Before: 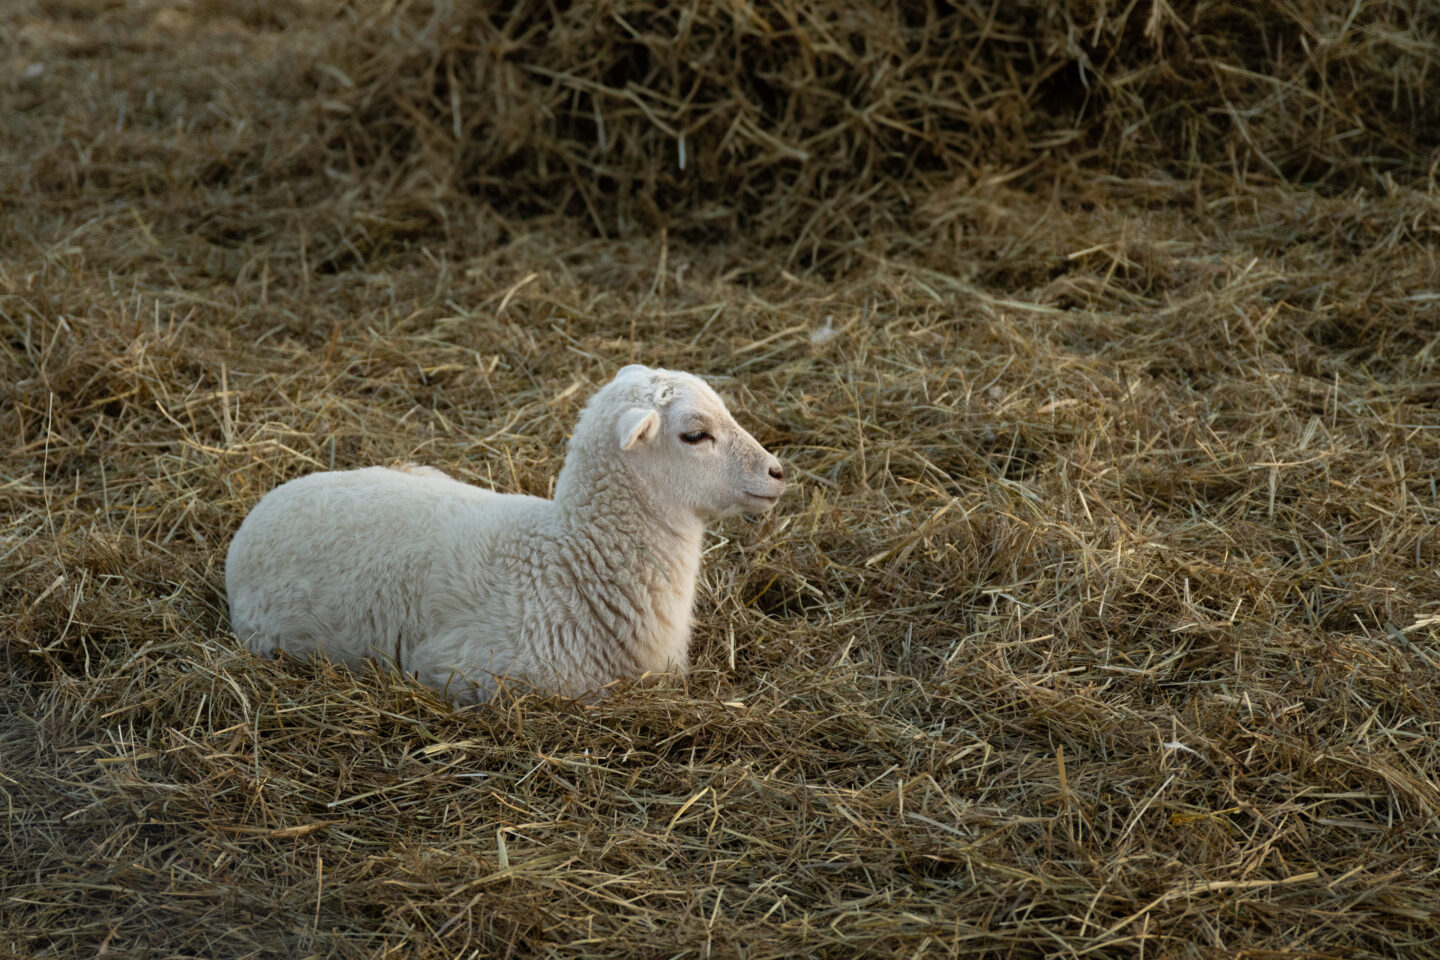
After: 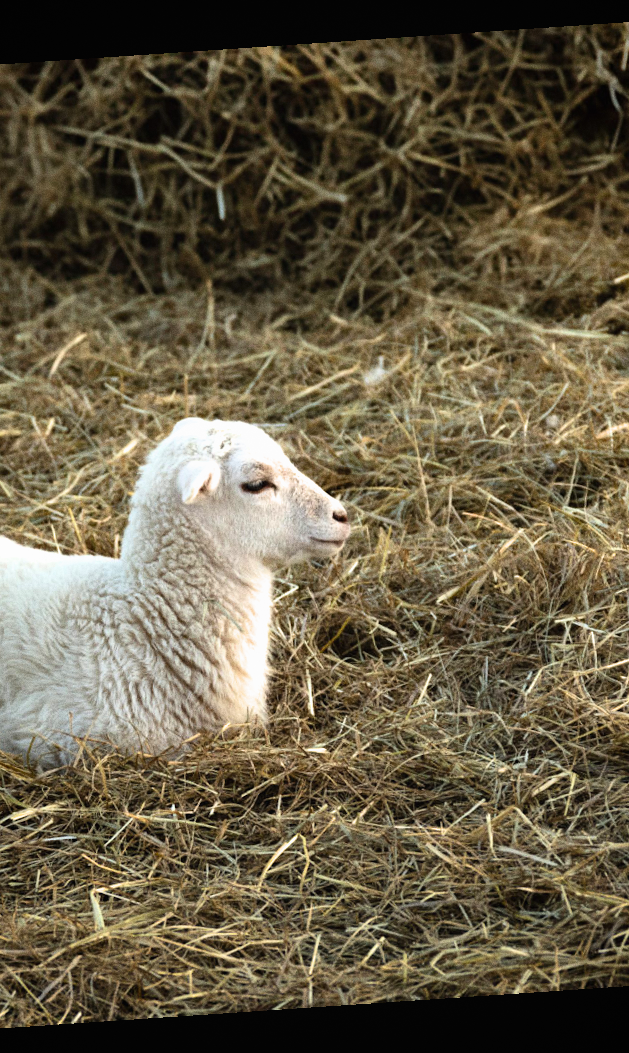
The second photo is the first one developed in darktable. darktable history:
exposure: black level correction 0, exposure 0.7 EV, compensate exposure bias true, compensate highlight preservation false
crop: left 31.229%, right 27.105%
local contrast: mode bilateral grid, contrast 100, coarseness 100, detail 91%, midtone range 0.2
grain: coarseness 0.47 ISO
rotate and perspective: rotation -4.2°, shear 0.006, automatic cropping off
filmic rgb: black relative exposure -16 EV, white relative exposure 2.93 EV, hardness 10.04, color science v6 (2022)
tone equalizer: -8 EV -0.417 EV, -7 EV -0.389 EV, -6 EV -0.333 EV, -5 EV -0.222 EV, -3 EV 0.222 EV, -2 EV 0.333 EV, -1 EV 0.389 EV, +0 EV 0.417 EV, edges refinement/feathering 500, mask exposure compensation -1.57 EV, preserve details no
shadows and highlights: shadows 22.7, highlights -48.71, soften with gaussian
